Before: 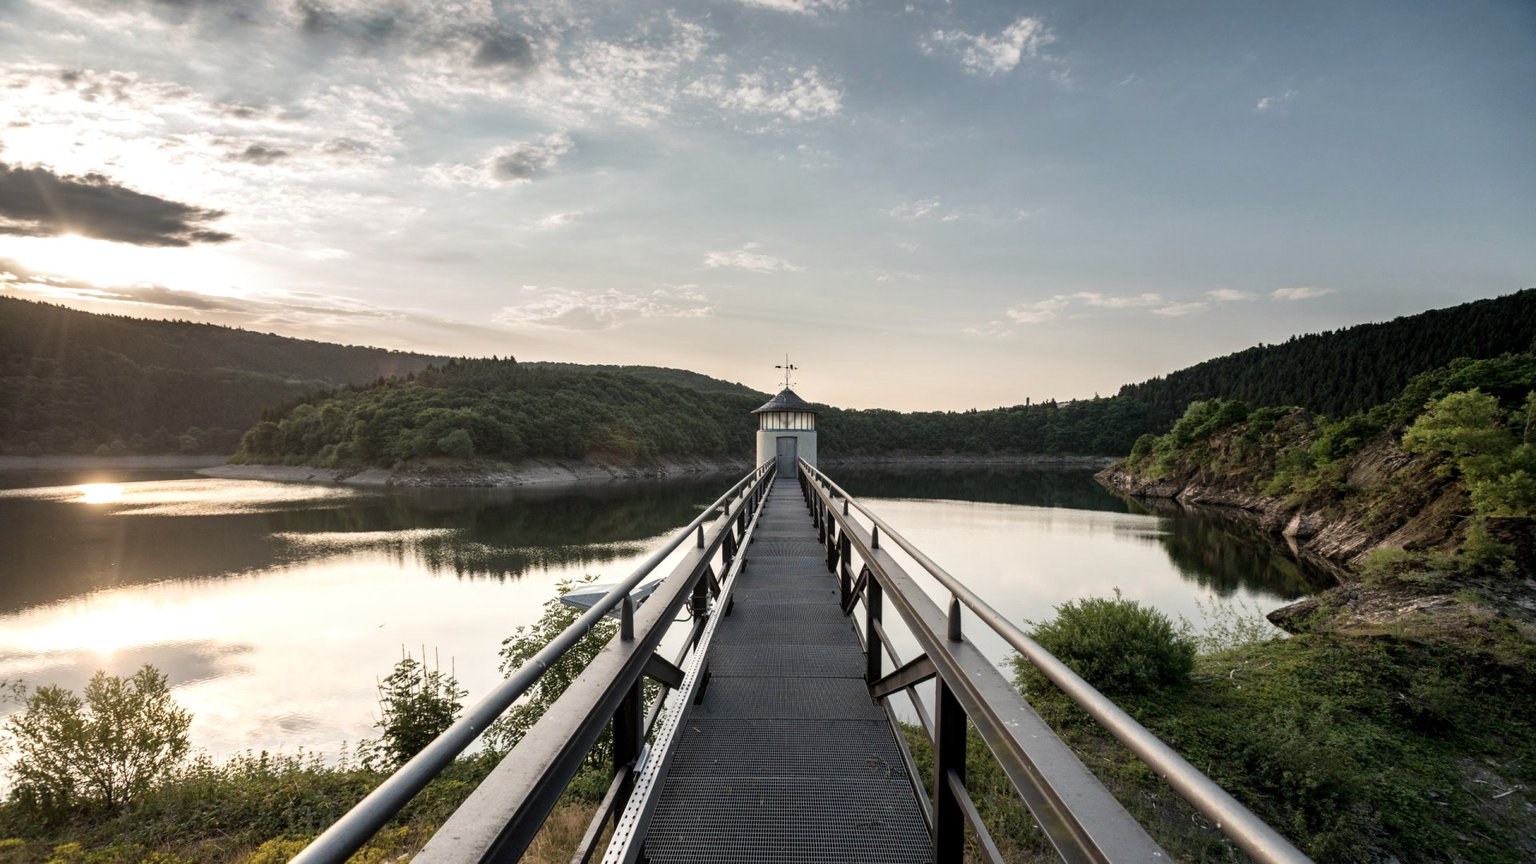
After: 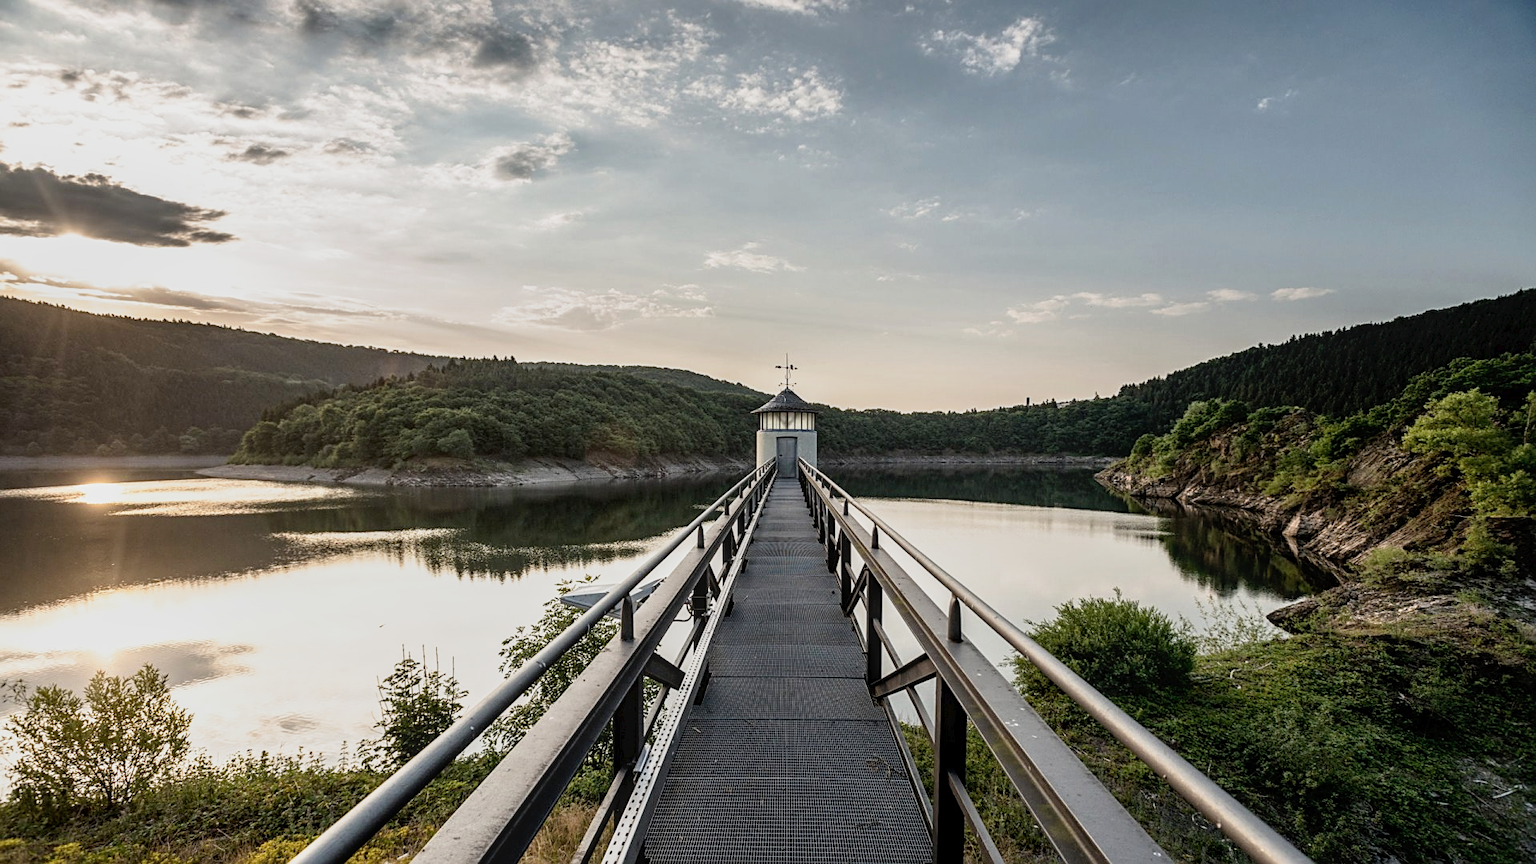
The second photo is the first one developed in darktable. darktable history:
tone curve: curves: ch0 [(0, 0) (0.003, 0.022) (0.011, 0.025) (0.025, 0.025) (0.044, 0.029) (0.069, 0.042) (0.1, 0.068) (0.136, 0.118) (0.177, 0.176) (0.224, 0.233) (0.277, 0.299) (0.335, 0.371) (0.399, 0.448) (0.468, 0.526) (0.543, 0.605) (0.623, 0.684) (0.709, 0.775) (0.801, 0.869) (0.898, 0.957) (1, 1)], preserve colors none
sharpen: on, module defaults
shadows and highlights: radius 121.13, shadows 21.4, white point adjustment -9.72, highlights -14.39, soften with gaussian
local contrast: on, module defaults
